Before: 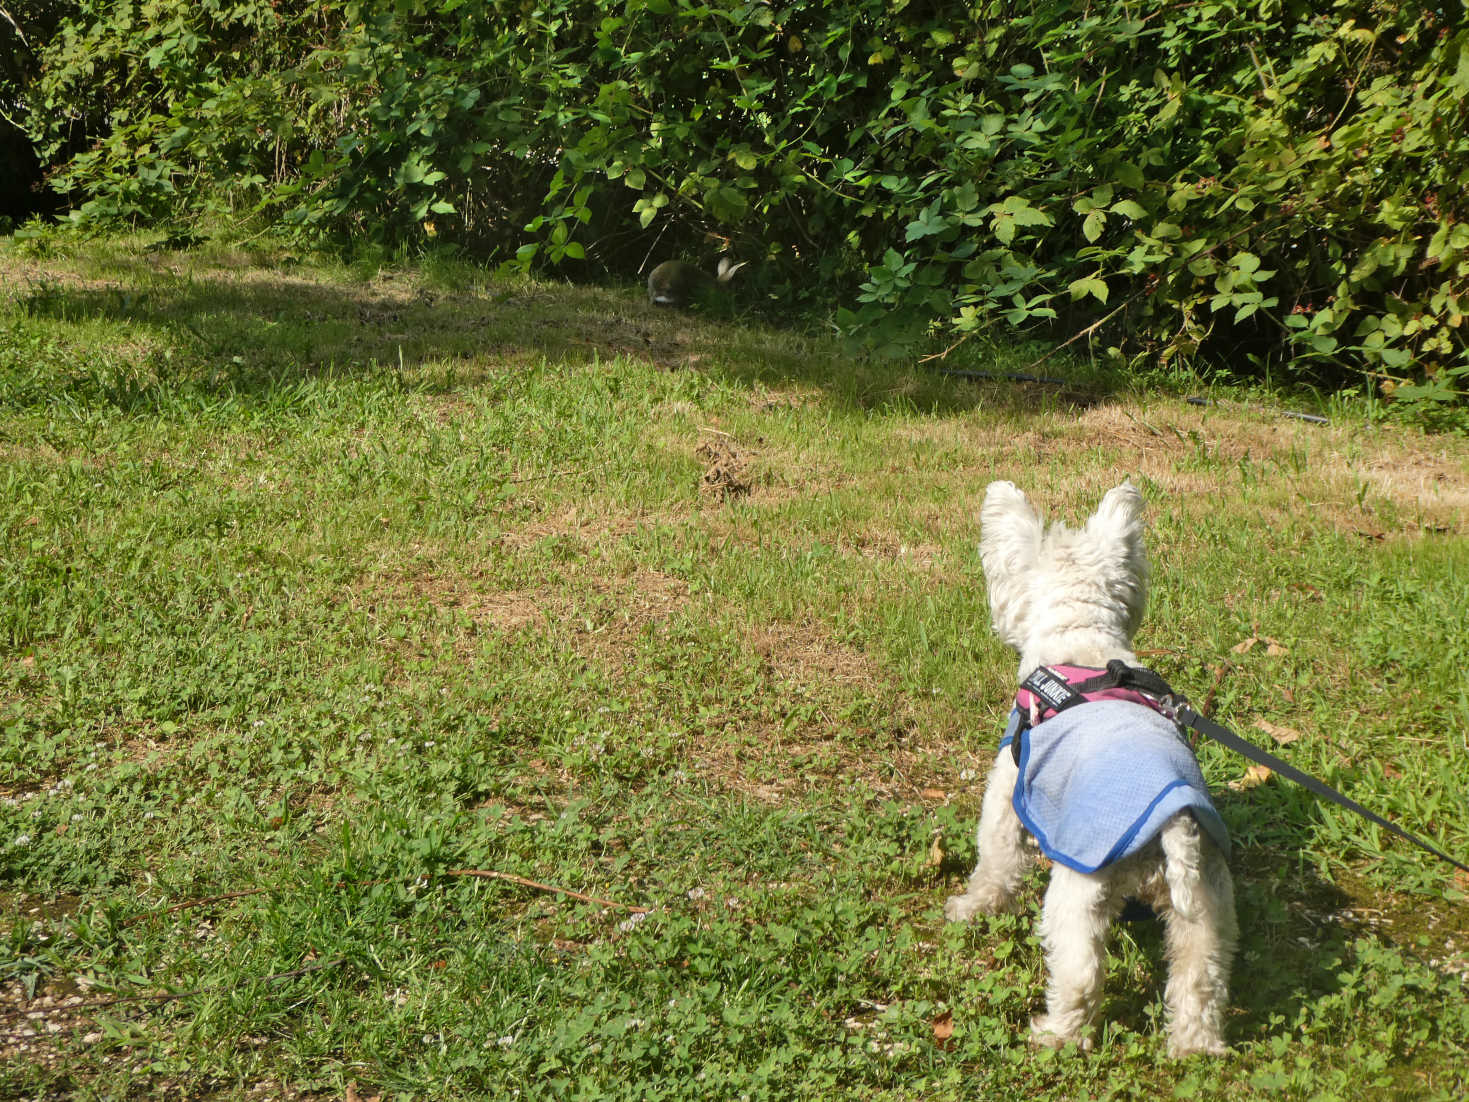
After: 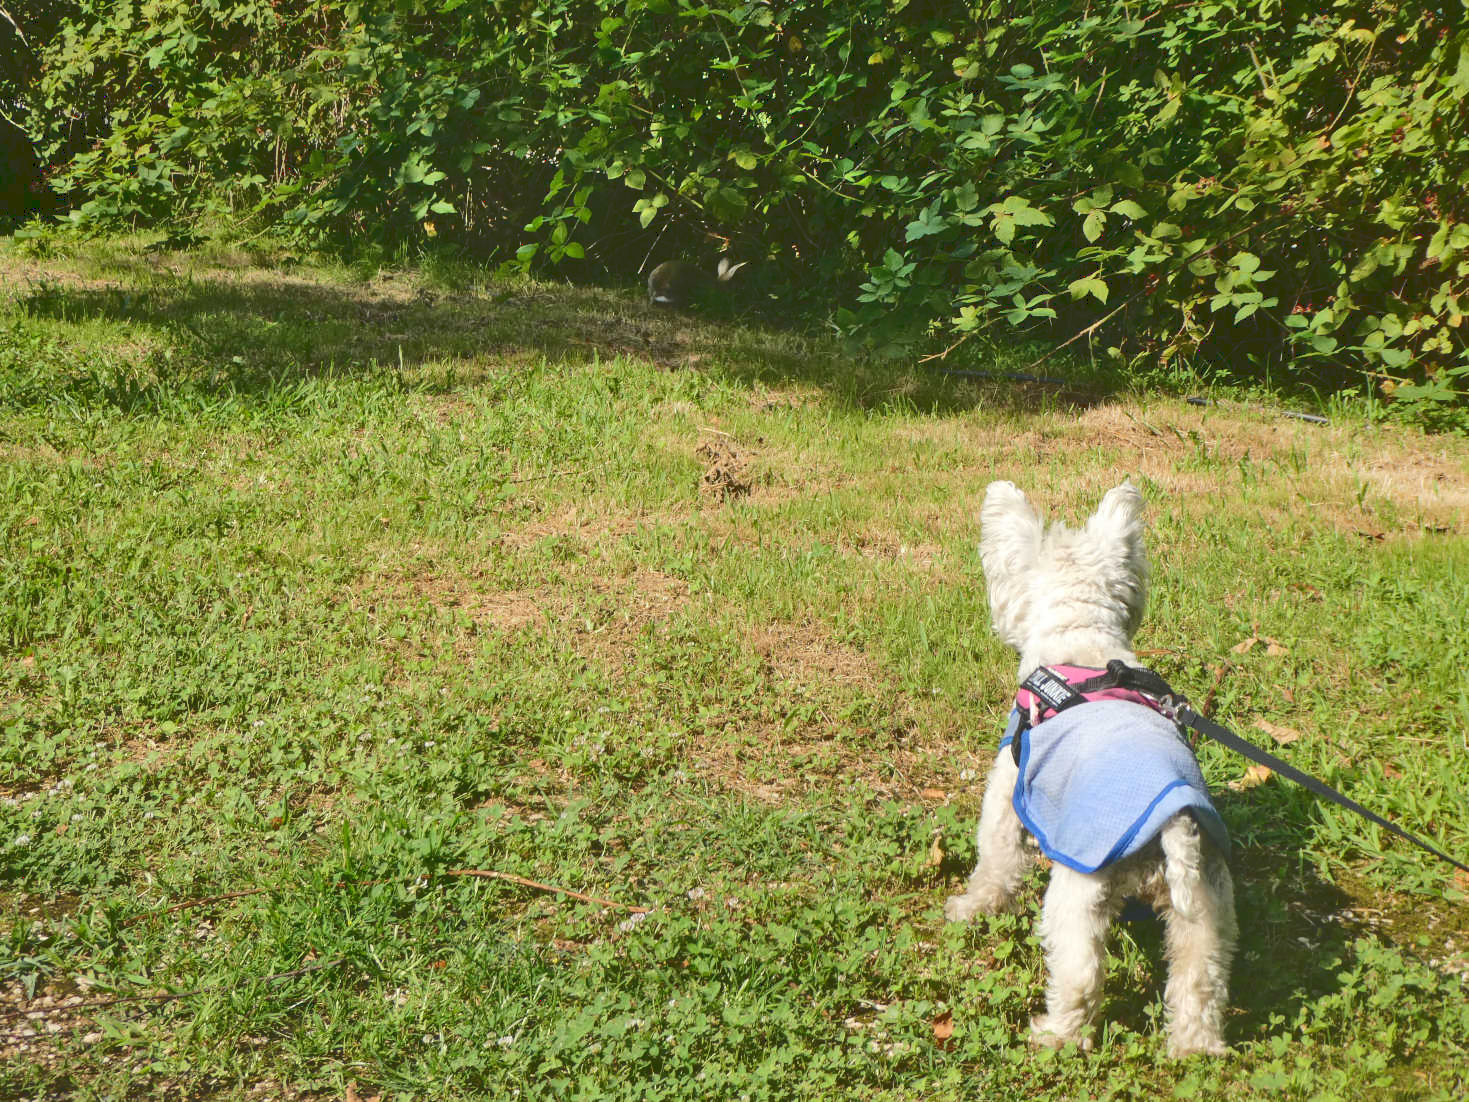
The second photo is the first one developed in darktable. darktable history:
base curve: curves: ch0 [(0, 0.024) (0.055, 0.065) (0.121, 0.166) (0.236, 0.319) (0.693, 0.726) (1, 1)]
exposure: black level correction 0.001, compensate highlight preservation false
tone equalizer: on, module defaults
